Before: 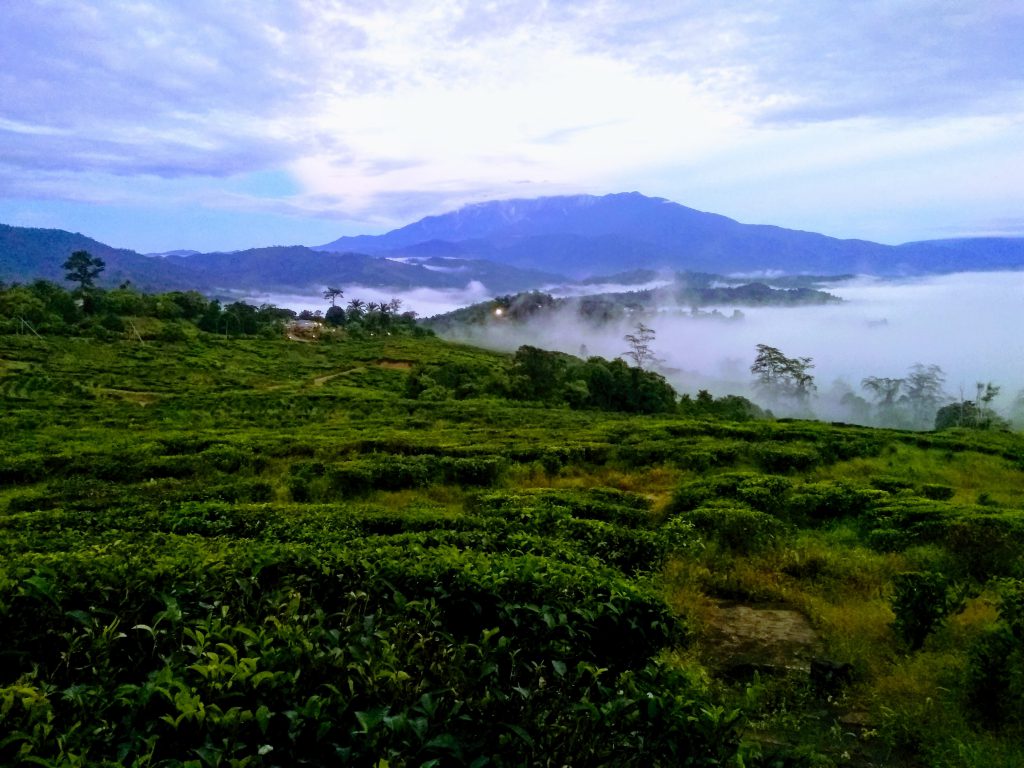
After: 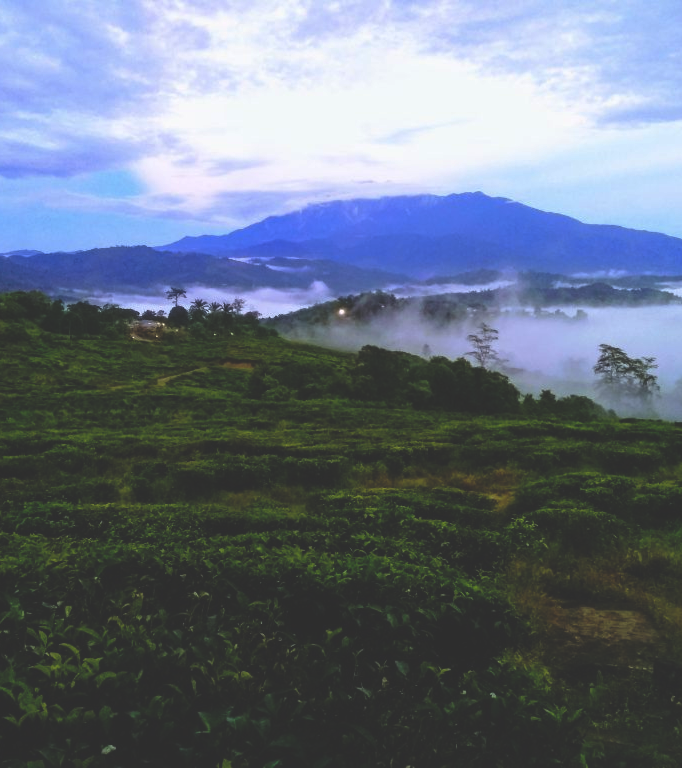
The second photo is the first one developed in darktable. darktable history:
crop: left 15.419%, right 17.914%
rgb curve: curves: ch0 [(0, 0.186) (0.314, 0.284) (0.775, 0.708) (1, 1)], compensate middle gray true, preserve colors none
